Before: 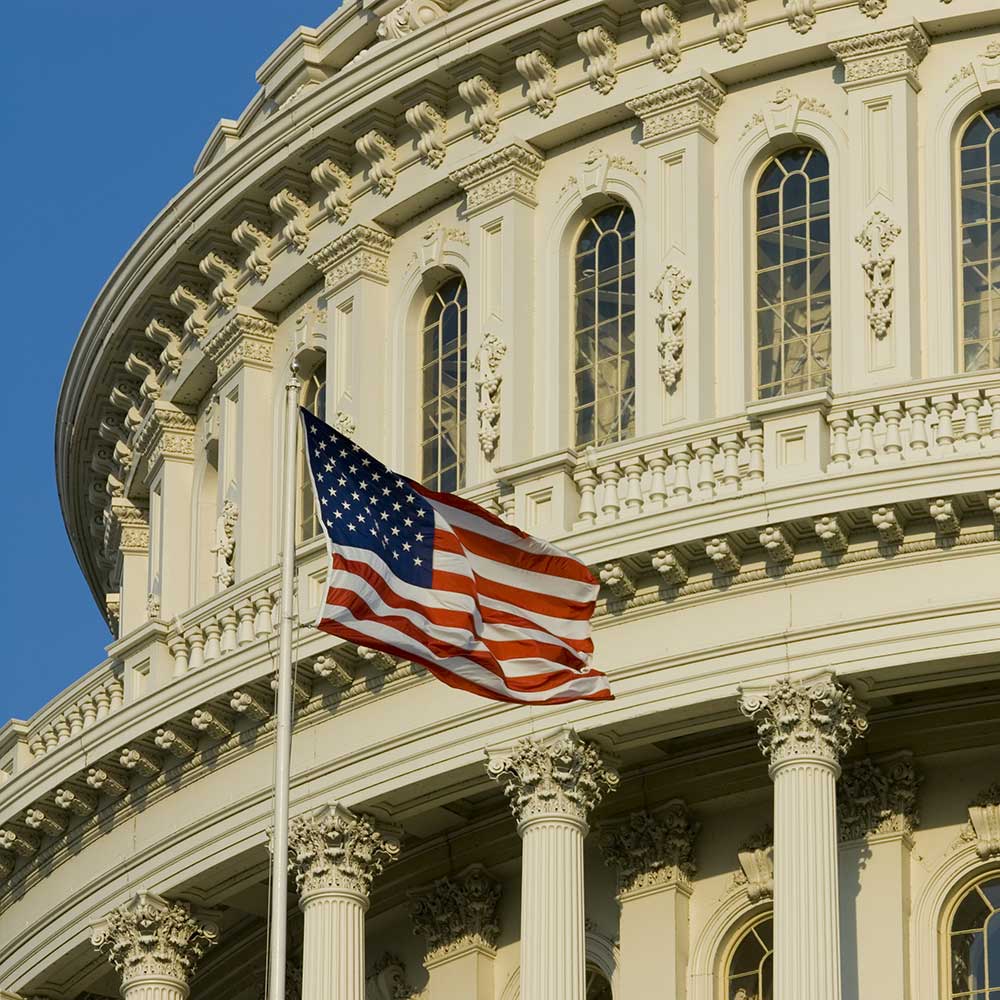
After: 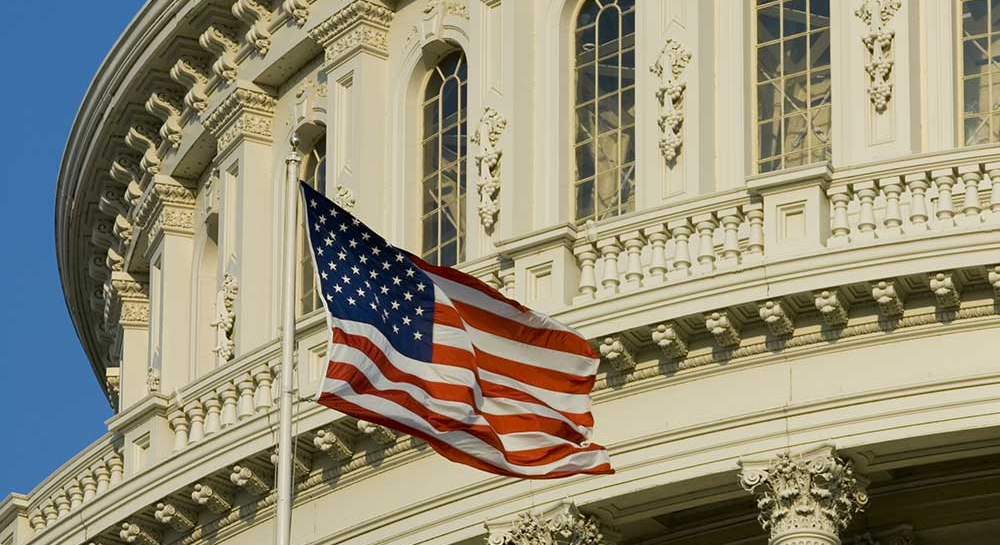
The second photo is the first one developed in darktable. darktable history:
crop and rotate: top 22.619%, bottom 22.873%
